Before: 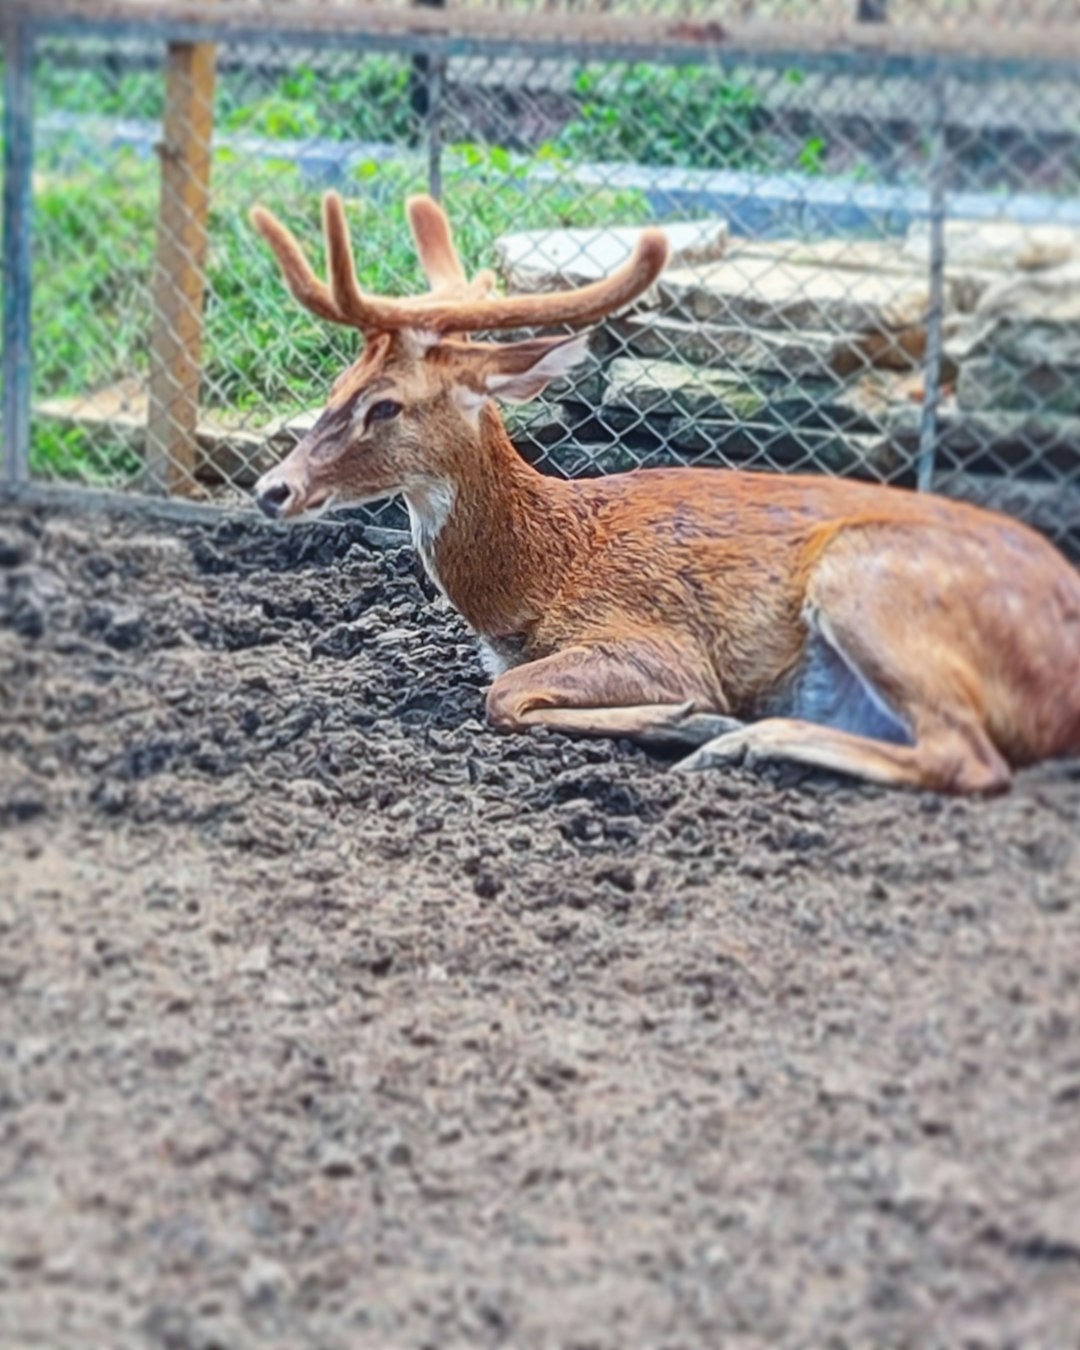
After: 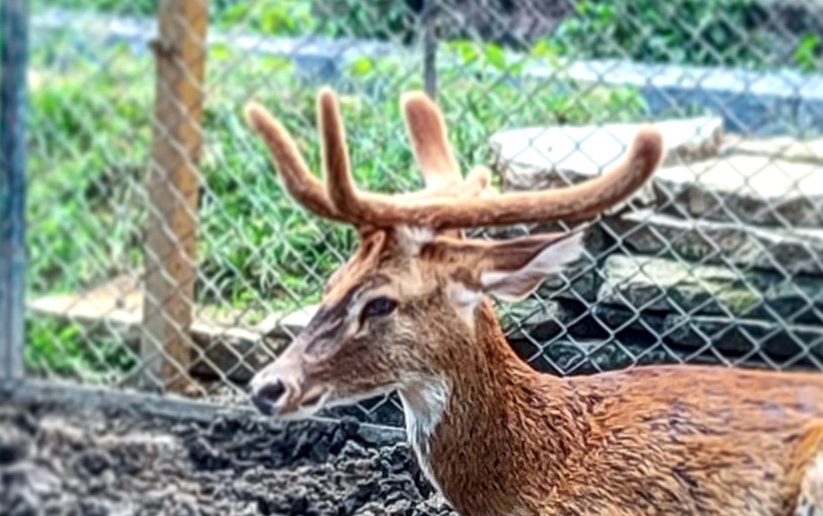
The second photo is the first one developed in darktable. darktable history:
crop: left 0.552%, top 7.643%, right 23.167%, bottom 54.091%
local contrast: detail 155%
